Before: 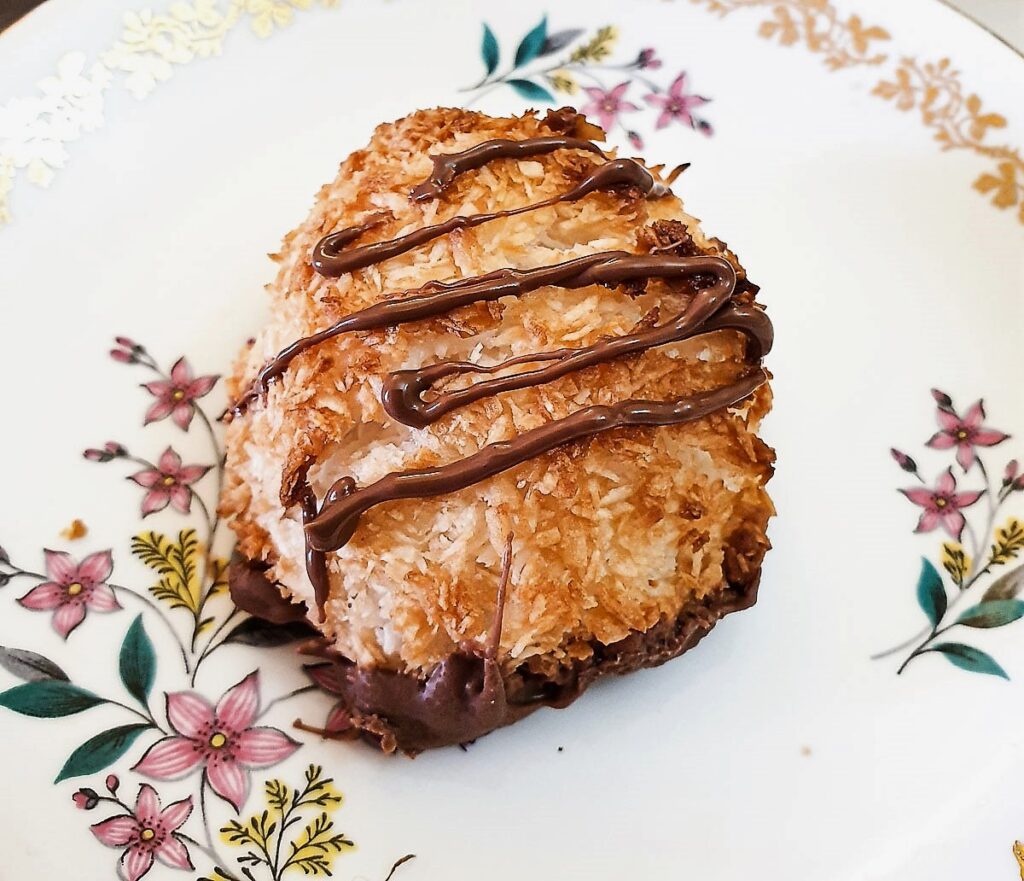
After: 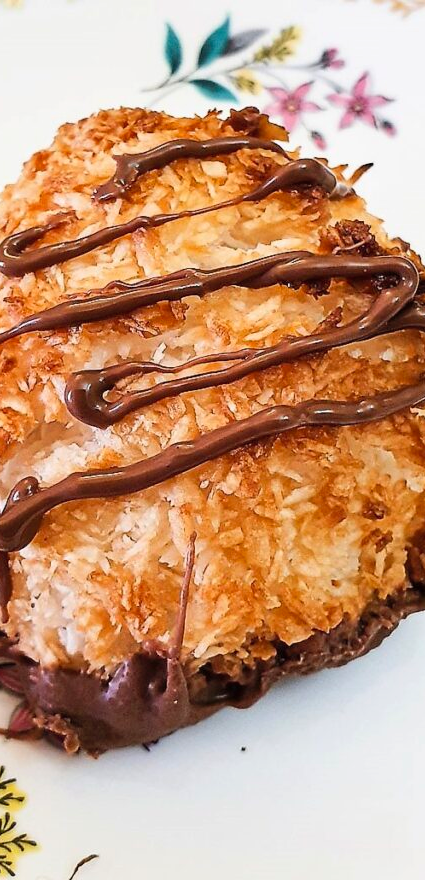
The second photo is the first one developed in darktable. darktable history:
contrast brightness saturation: contrast 0.072, brightness 0.075, saturation 0.176
crop: left 31.024%, right 27.423%
